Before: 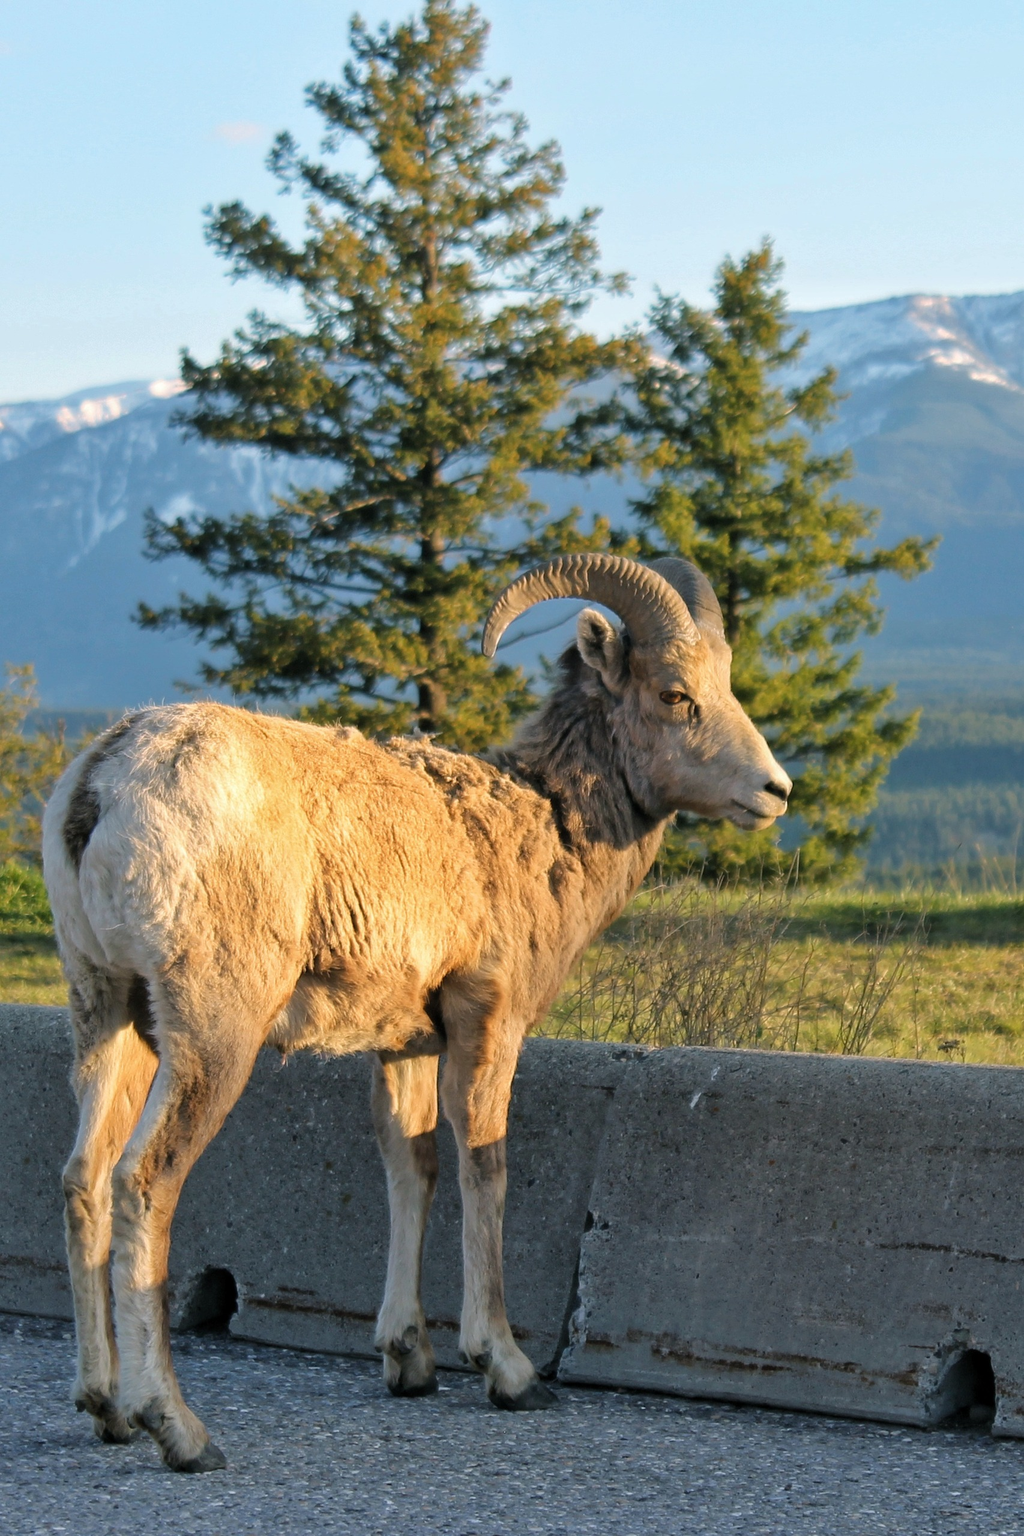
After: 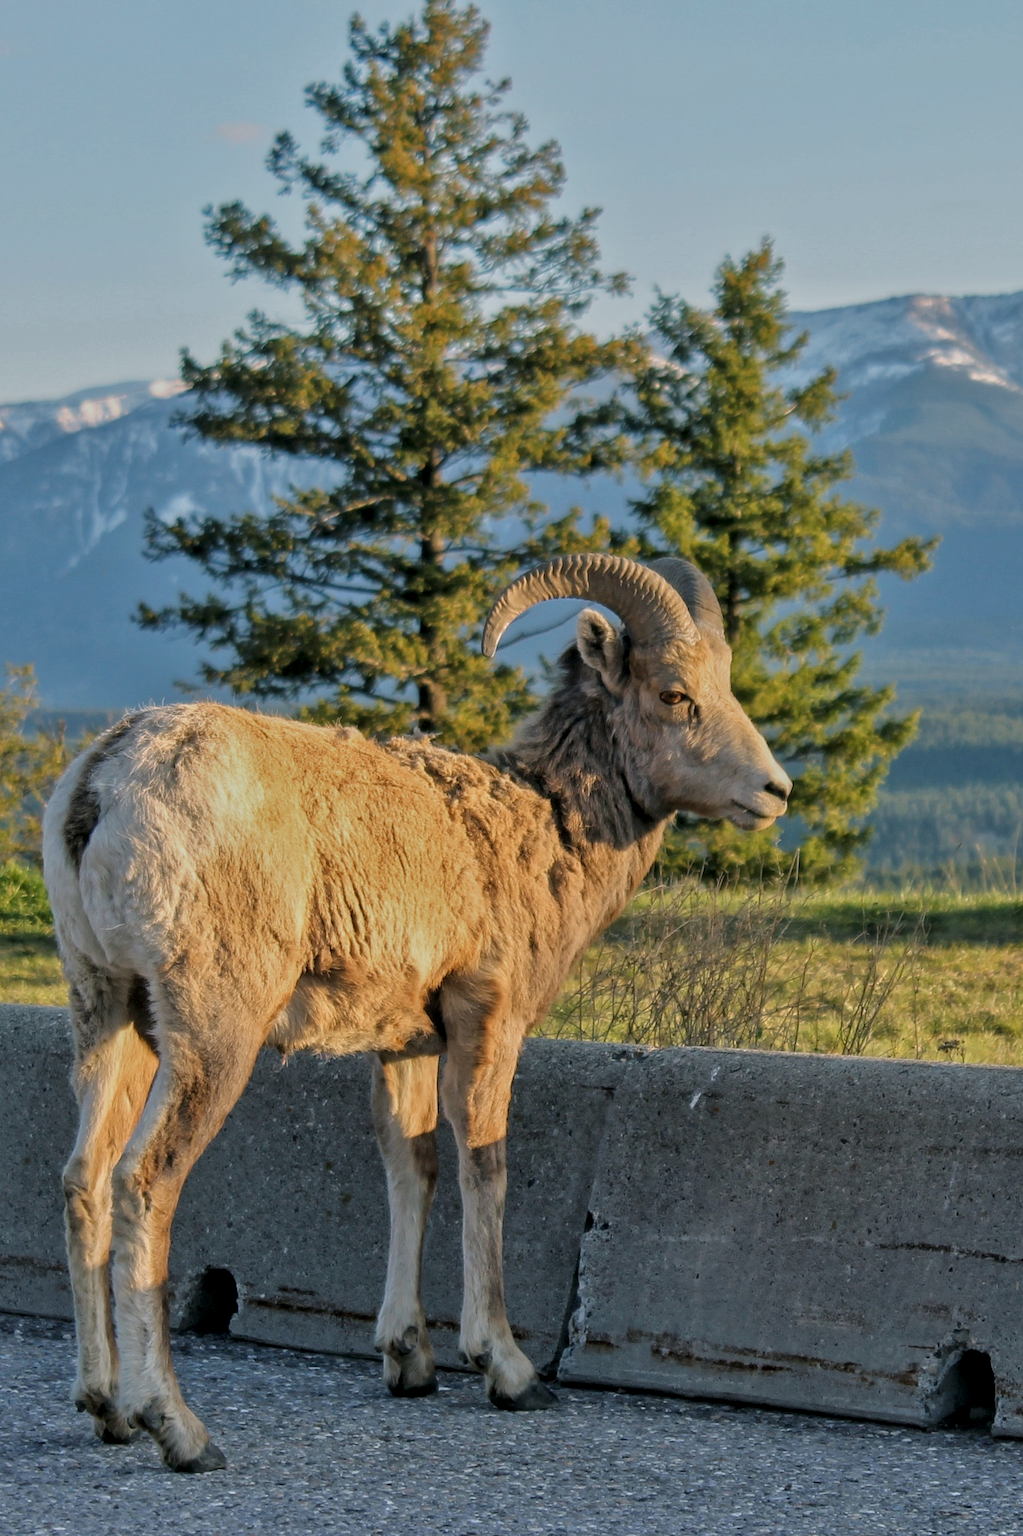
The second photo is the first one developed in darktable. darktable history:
tone equalizer: -8 EV -0.002 EV, -7 EV 0.005 EV, -6 EV -0.008 EV, -5 EV 0.007 EV, -4 EV -0.042 EV, -3 EV -0.233 EV, -2 EV -0.662 EV, -1 EV -0.983 EV, +0 EV -0.969 EV, smoothing diameter 2%, edges refinement/feathering 20, mask exposure compensation -1.57 EV, filter diffusion 5
local contrast: on, module defaults
